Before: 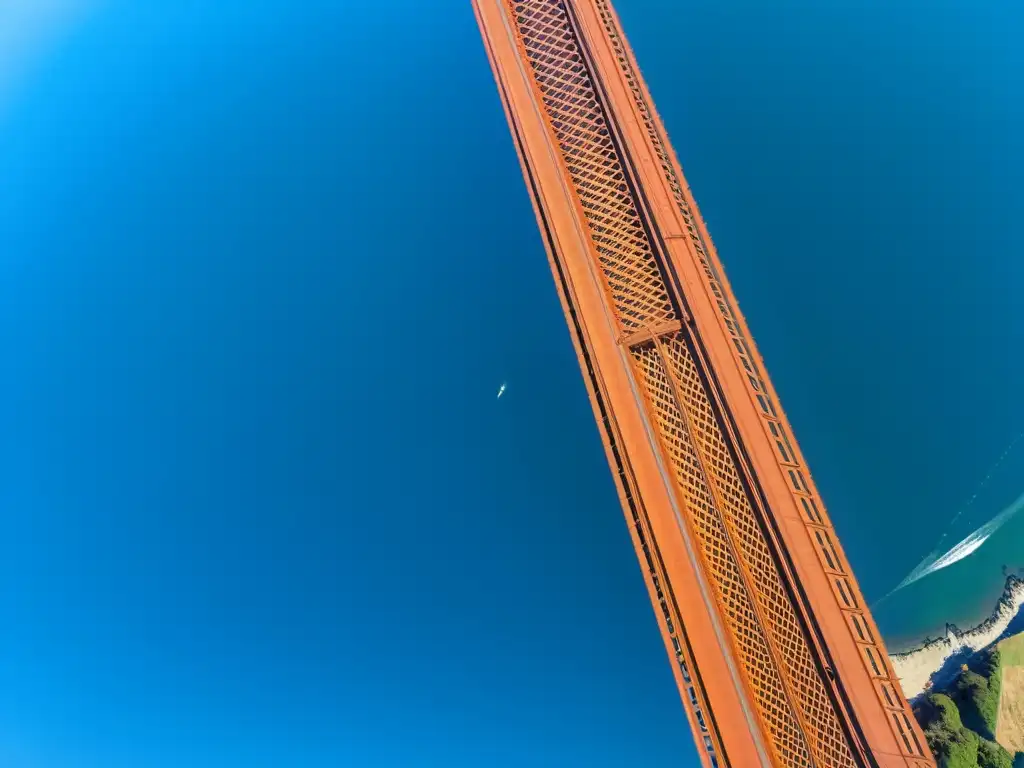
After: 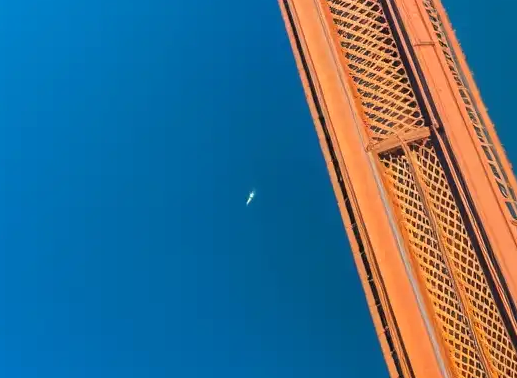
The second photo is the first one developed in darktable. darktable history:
crop: left 24.547%, top 25.157%, right 24.922%, bottom 25.572%
exposure: exposure 0.201 EV, compensate highlight preservation false
